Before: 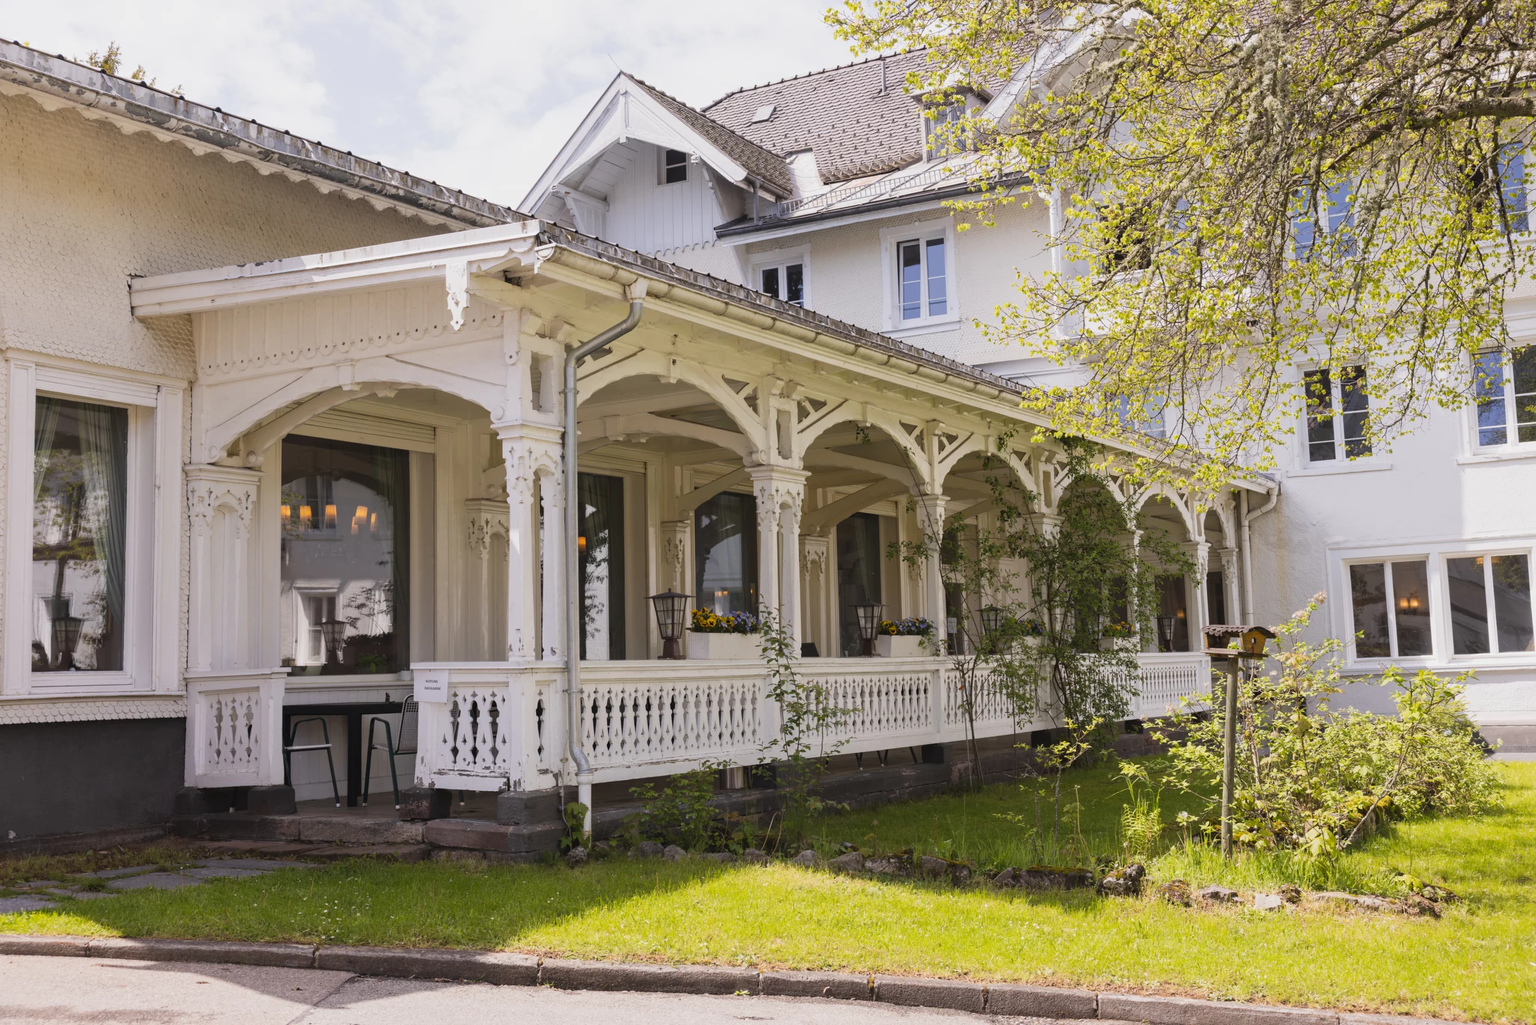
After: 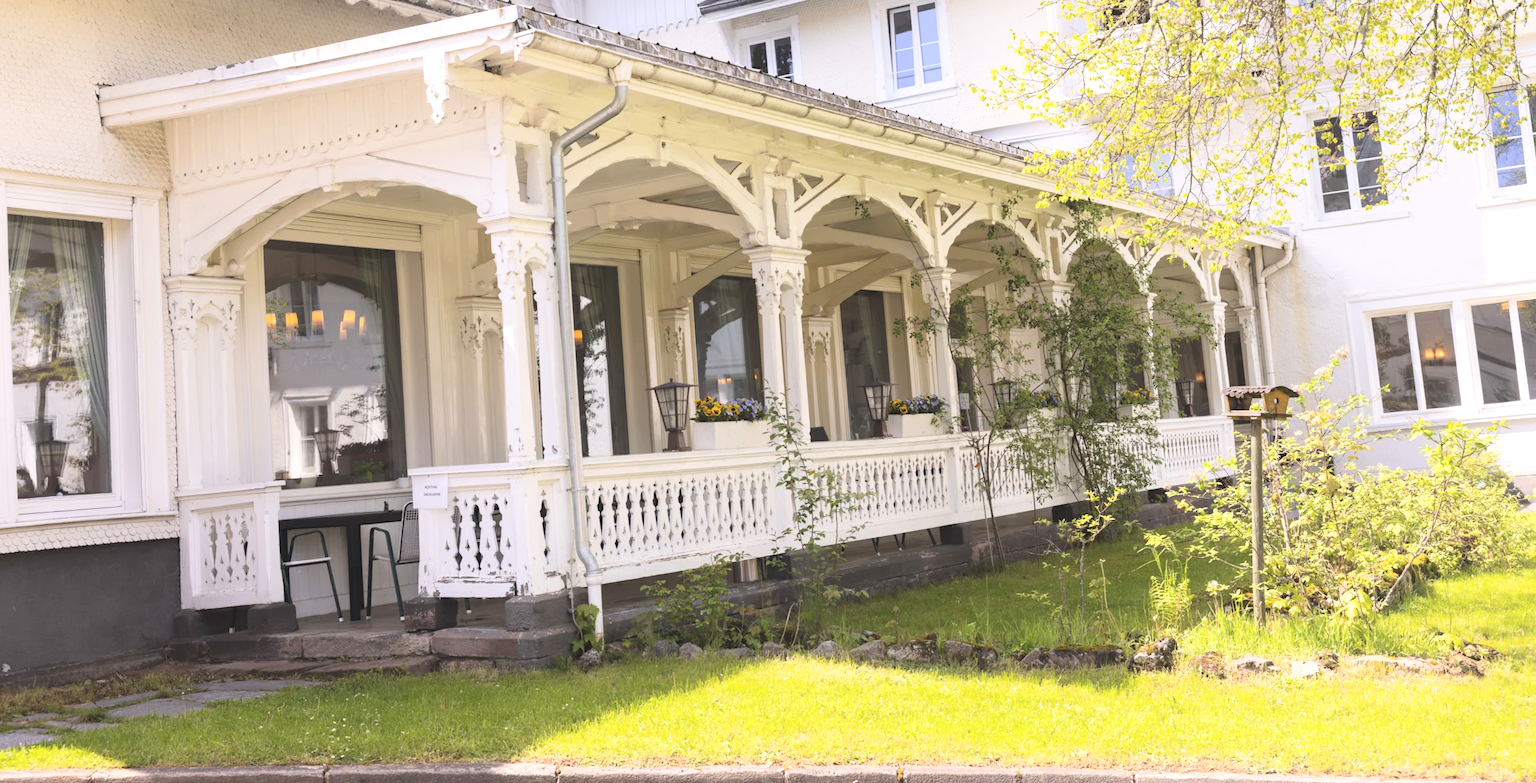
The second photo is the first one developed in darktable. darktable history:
crop and rotate: top 19.998%
shadows and highlights: radius 93.07, shadows -14.46, white point adjustment 0.23, highlights 31.48, compress 48.23%, highlights color adjustment 52.79%, soften with gaussian
contrast brightness saturation: contrast 0.14, brightness 0.21
exposure: black level correction 0, exposure 0.5 EV, compensate exposure bias true, compensate highlight preservation false
rotate and perspective: rotation -3°, crop left 0.031, crop right 0.968, crop top 0.07, crop bottom 0.93
